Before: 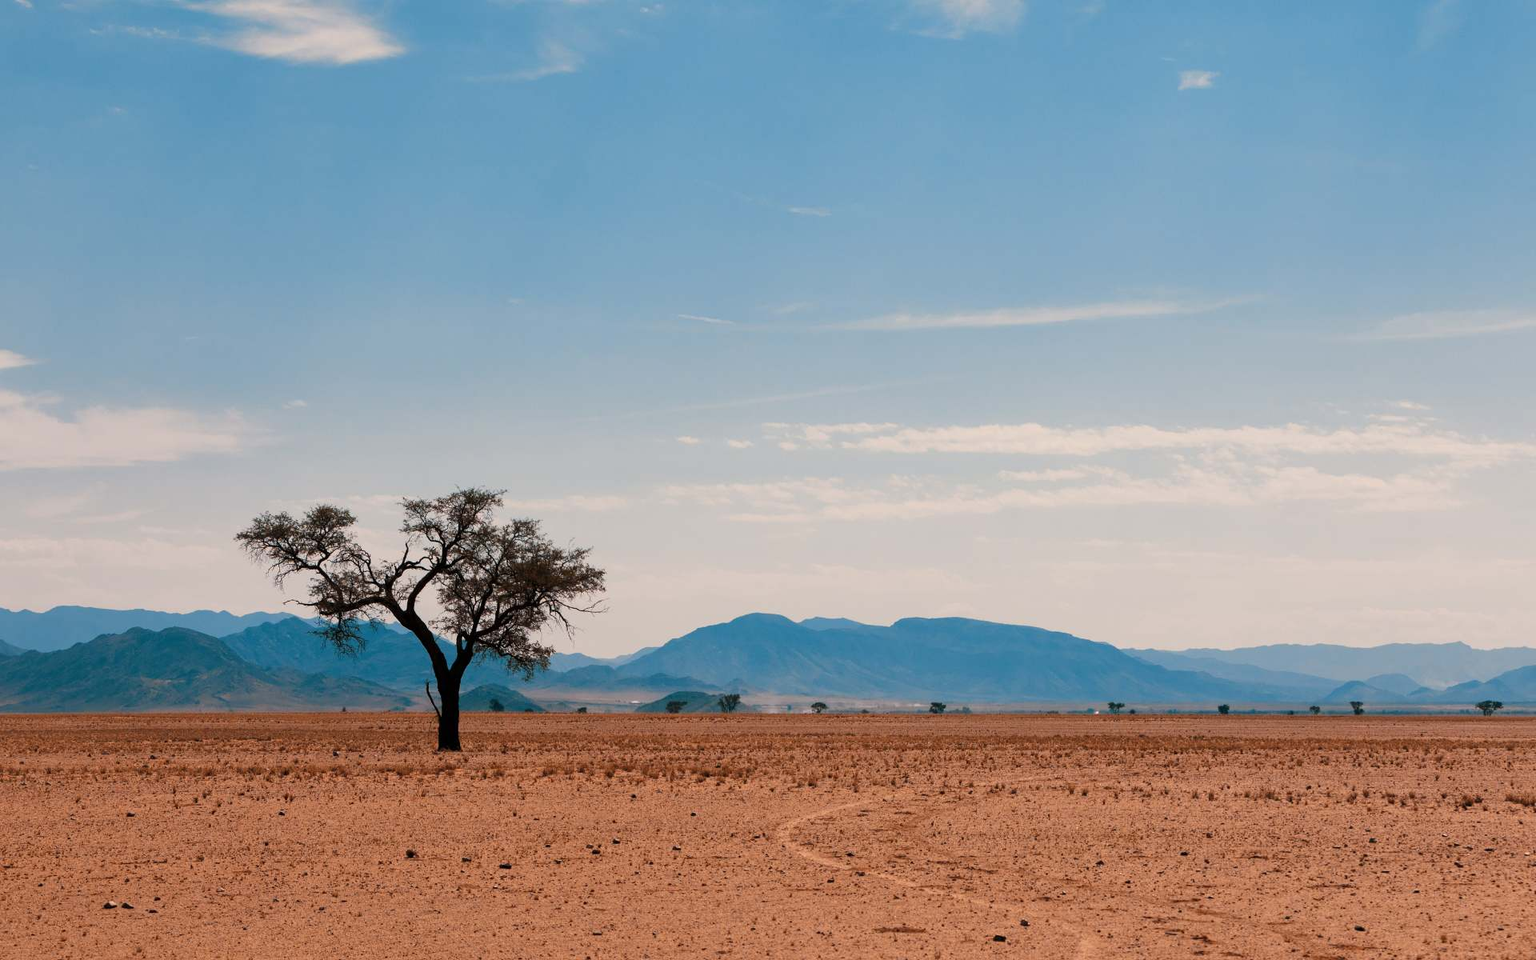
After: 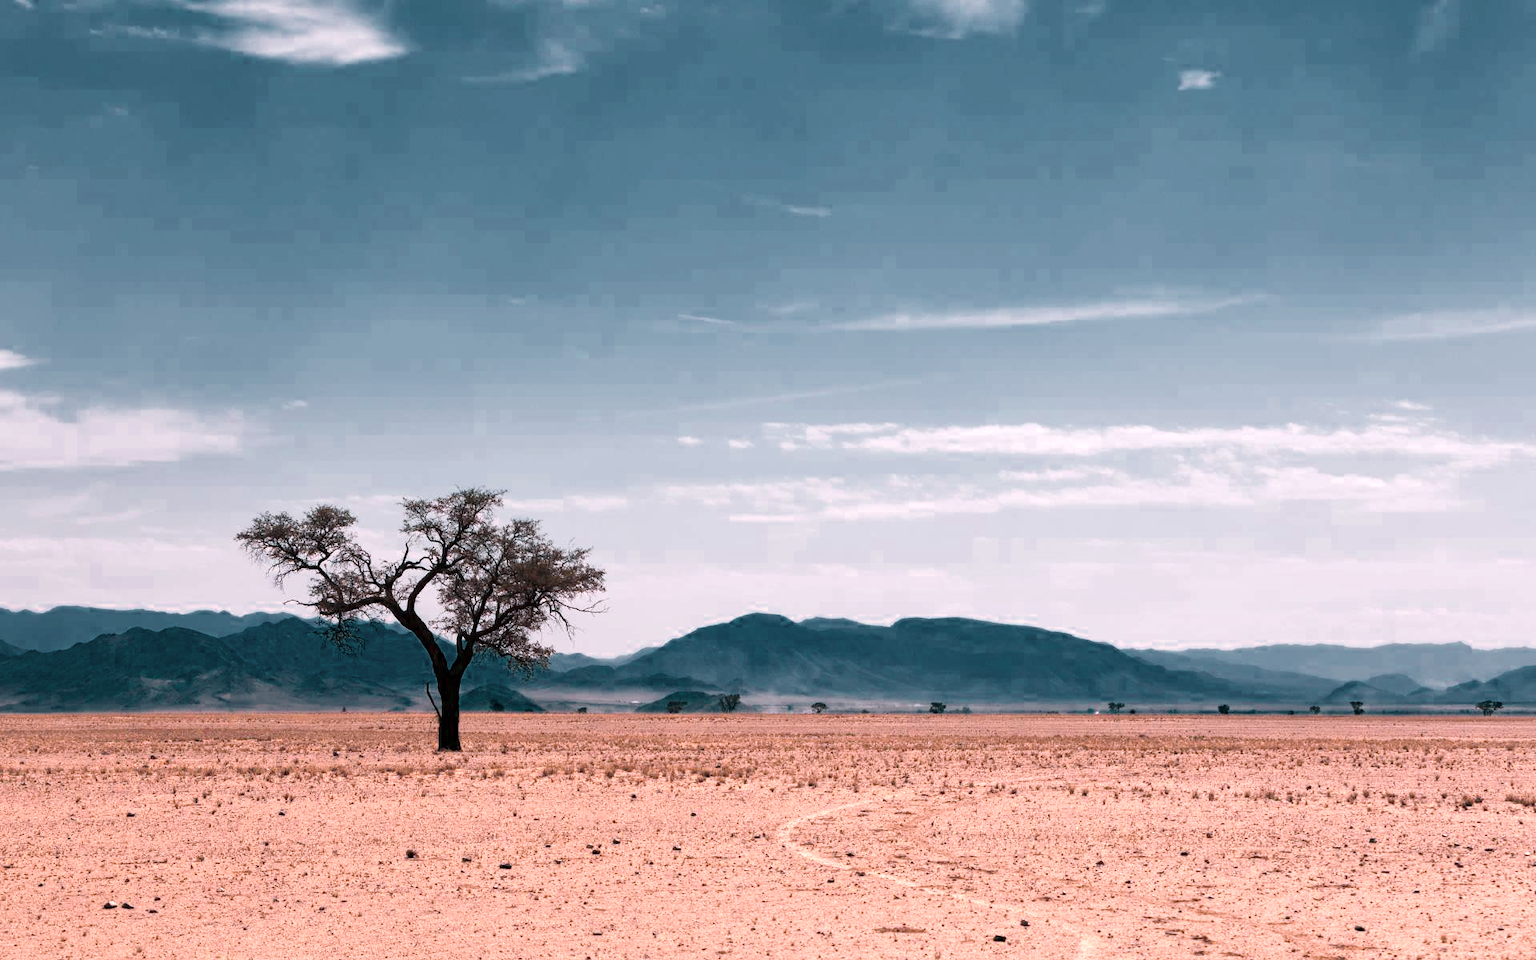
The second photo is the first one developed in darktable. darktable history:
color correction: highlights a* 5.59, highlights b* 5.24, saturation 0.68
exposure: compensate highlight preservation false
color zones: curves: ch0 [(0, 0.559) (0.153, 0.551) (0.229, 0.5) (0.429, 0.5) (0.571, 0.5) (0.714, 0.5) (0.857, 0.5) (1, 0.559)]; ch1 [(0, 0.417) (0.112, 0.336) (0.213, 0.26) (0.429, 0.34) (0.571, 0.35) (0.683, 0.331) (0.857, 0.344) (1, 0.417)]
color calibration: output R [1.422, -0.35, -0.252, 0], output G [-0.238, 1.259, -0.084, 0], output B [-0.081, -0.196, 1.58, 0], output brightness [0.49, 0.671, -0.57, 0], illuminant same as pipeline (D50), adaptation none (bypass), saturation algorithm version 1 (2020)
tone equalizer: on, module defaults
